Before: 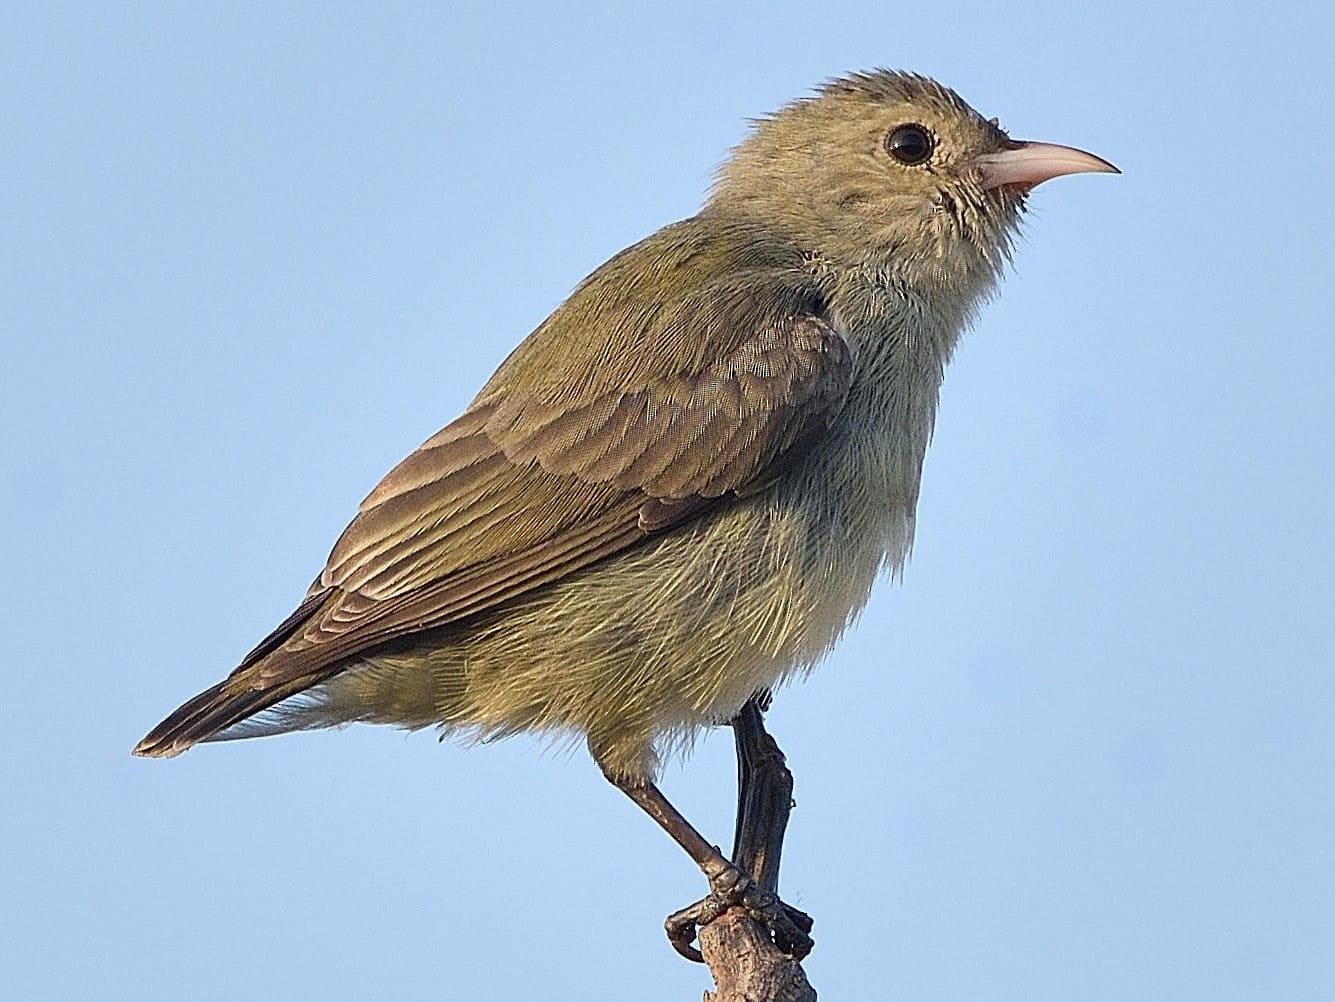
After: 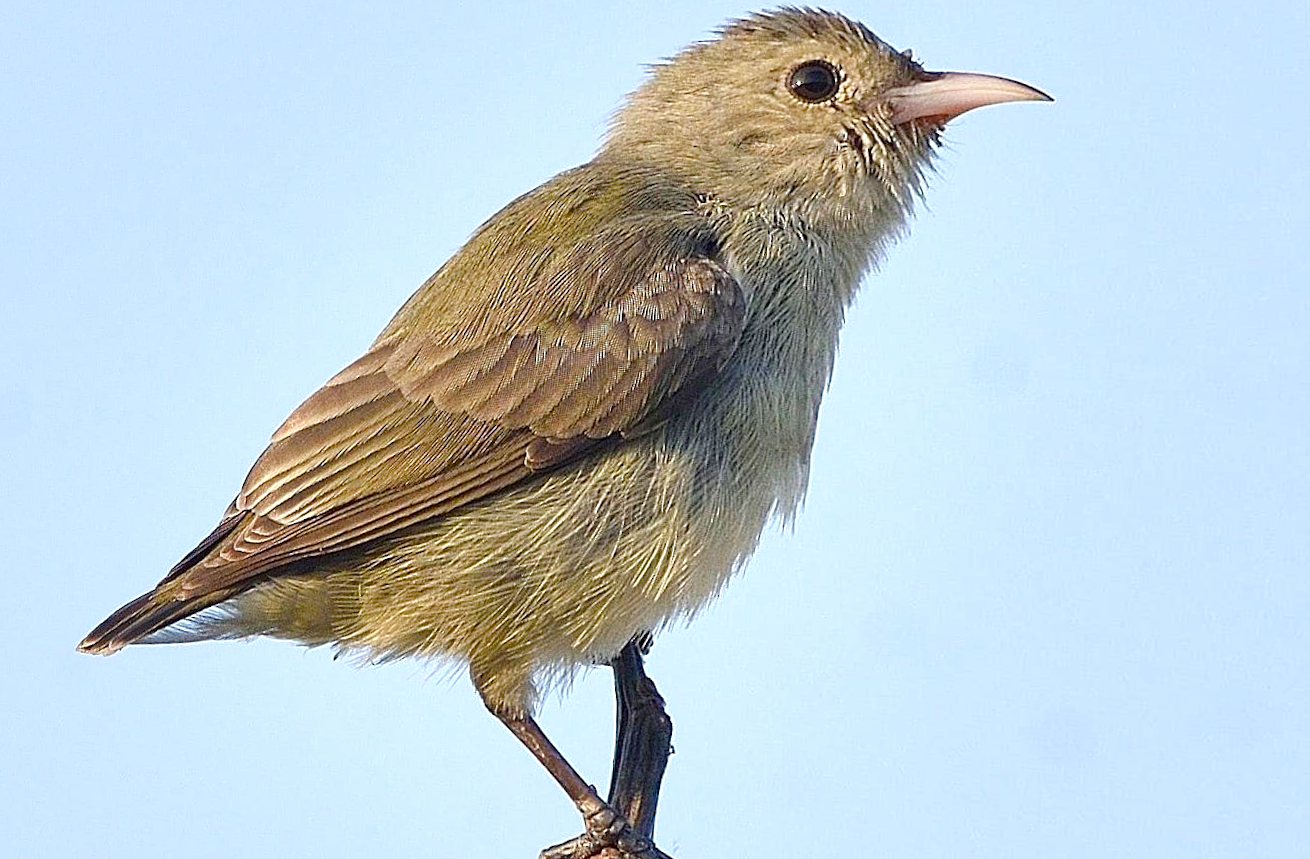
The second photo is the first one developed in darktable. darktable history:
rotate and perspective: rotation 1.69°, lens shift (vertical) -0.023, lens shift (horizontal) -0.291, crop left 0.025, crop right 0.988, crop top 0.092, crop bottom 0.842
color balance rgb: perceptual saturation grading › global saturation 20%, perceptual saturation grading › highlights -50%, perceptual saturation grading › shadows 30%, perceptual brilliance grading › global brilliance 10%, perceptual brilliance grading › shadows 15%
